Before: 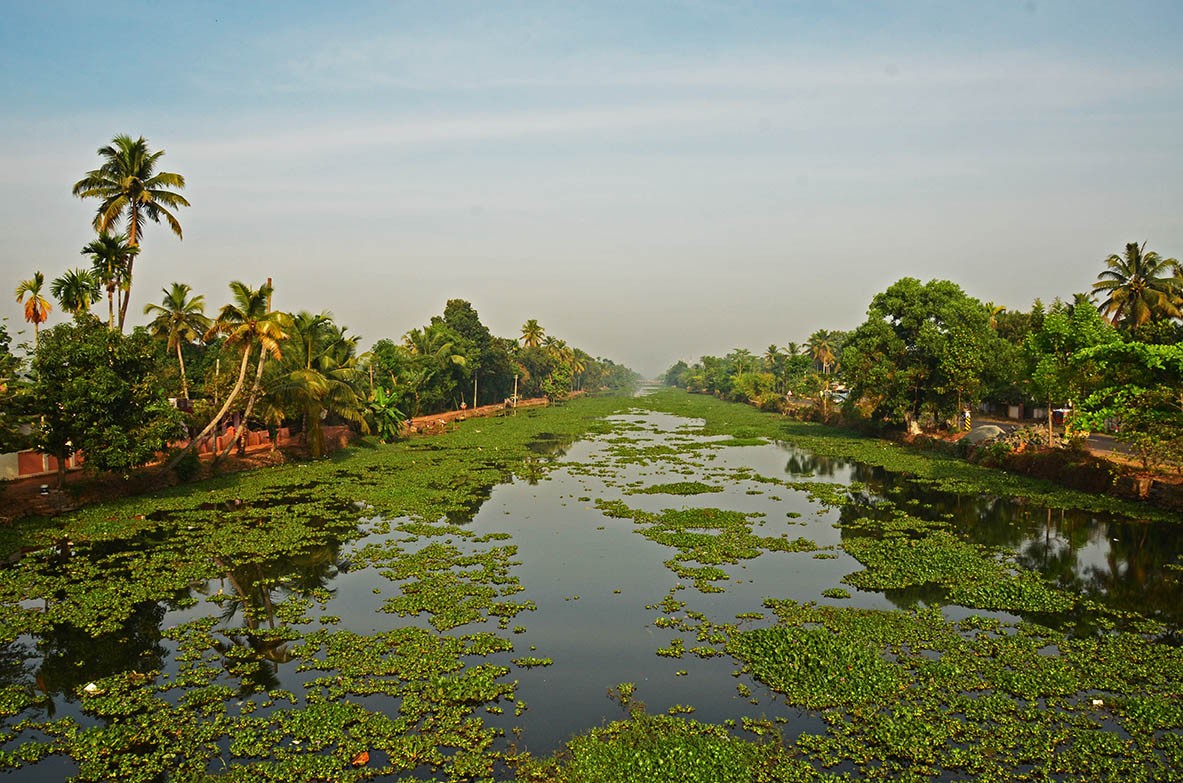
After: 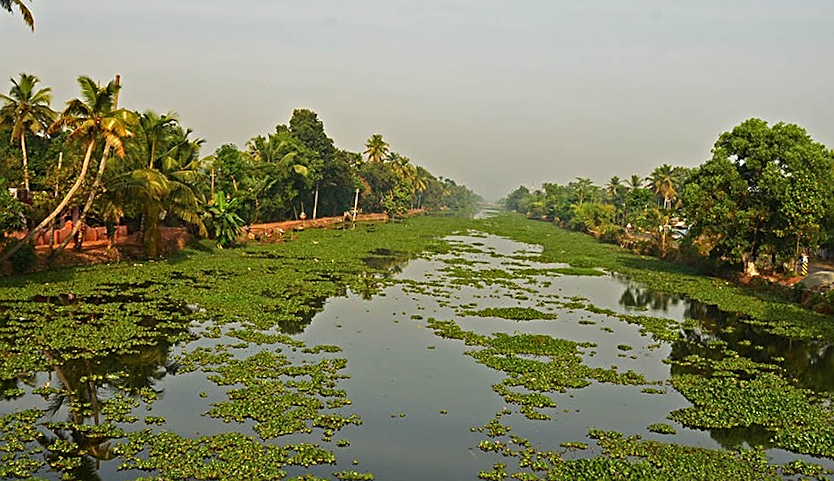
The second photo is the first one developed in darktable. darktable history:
crop and rotate: angle -3.94°, left 9.906%, top 20.415%, right 12.415%, bottom 11.895%
sharpen: on, module defaults
